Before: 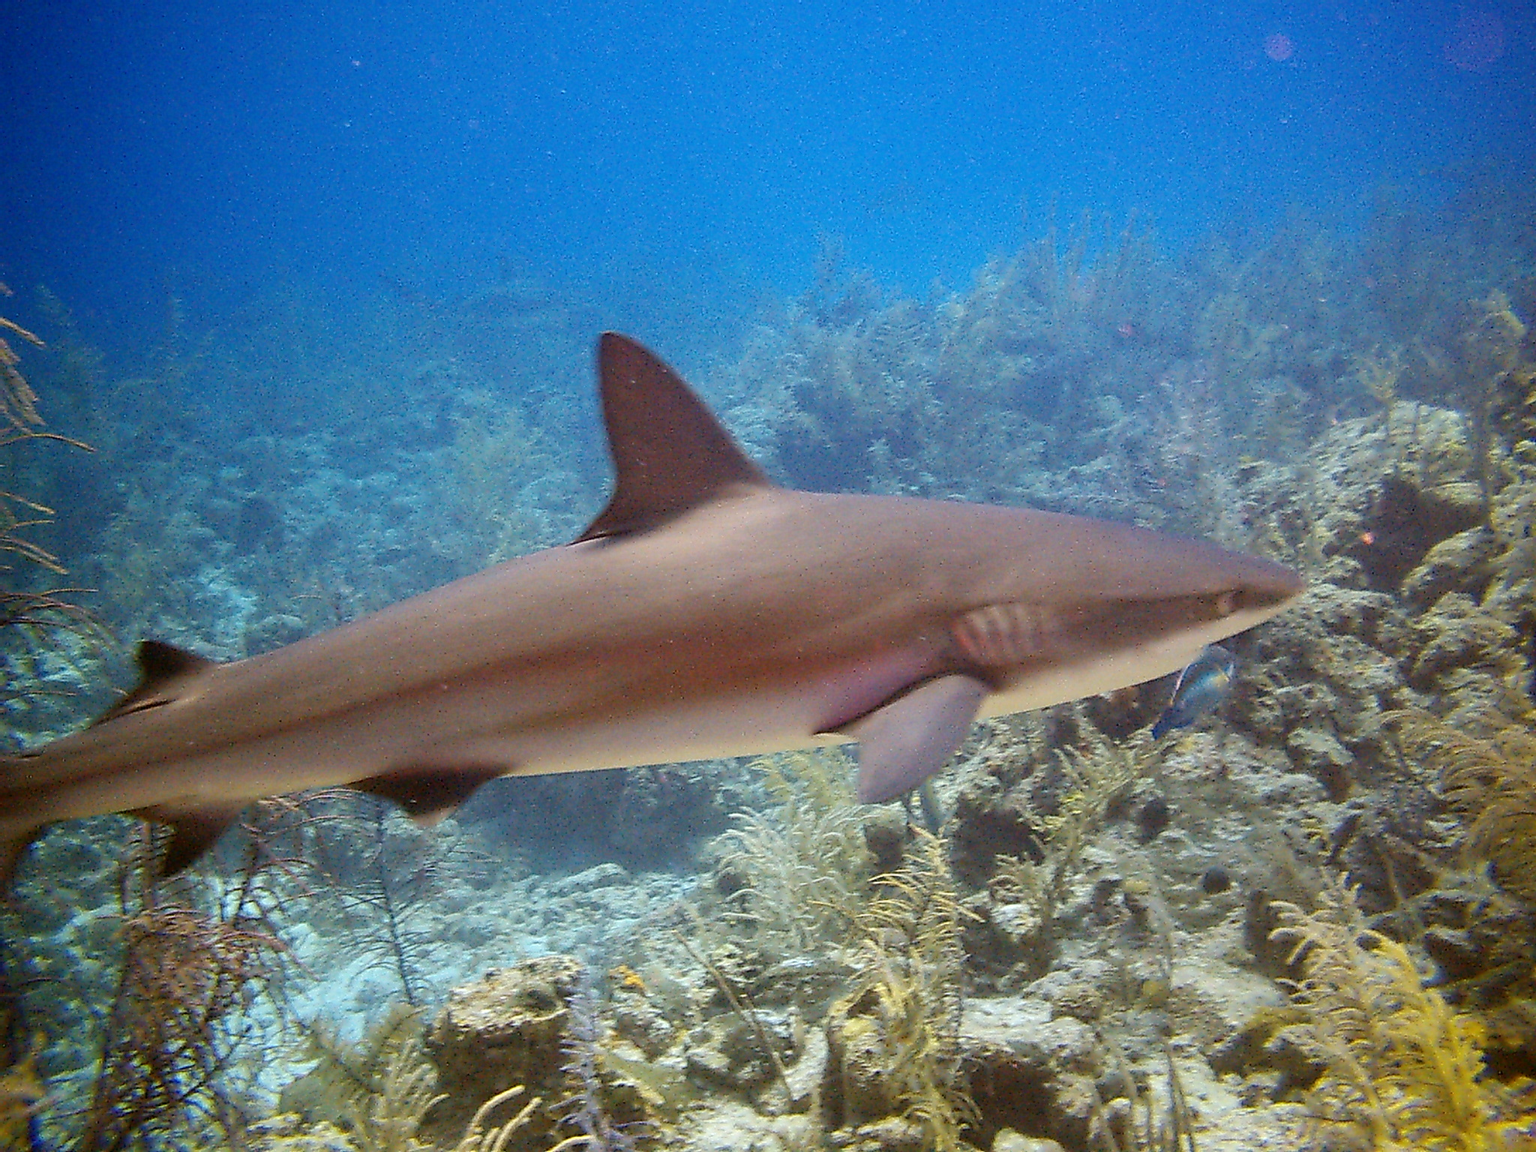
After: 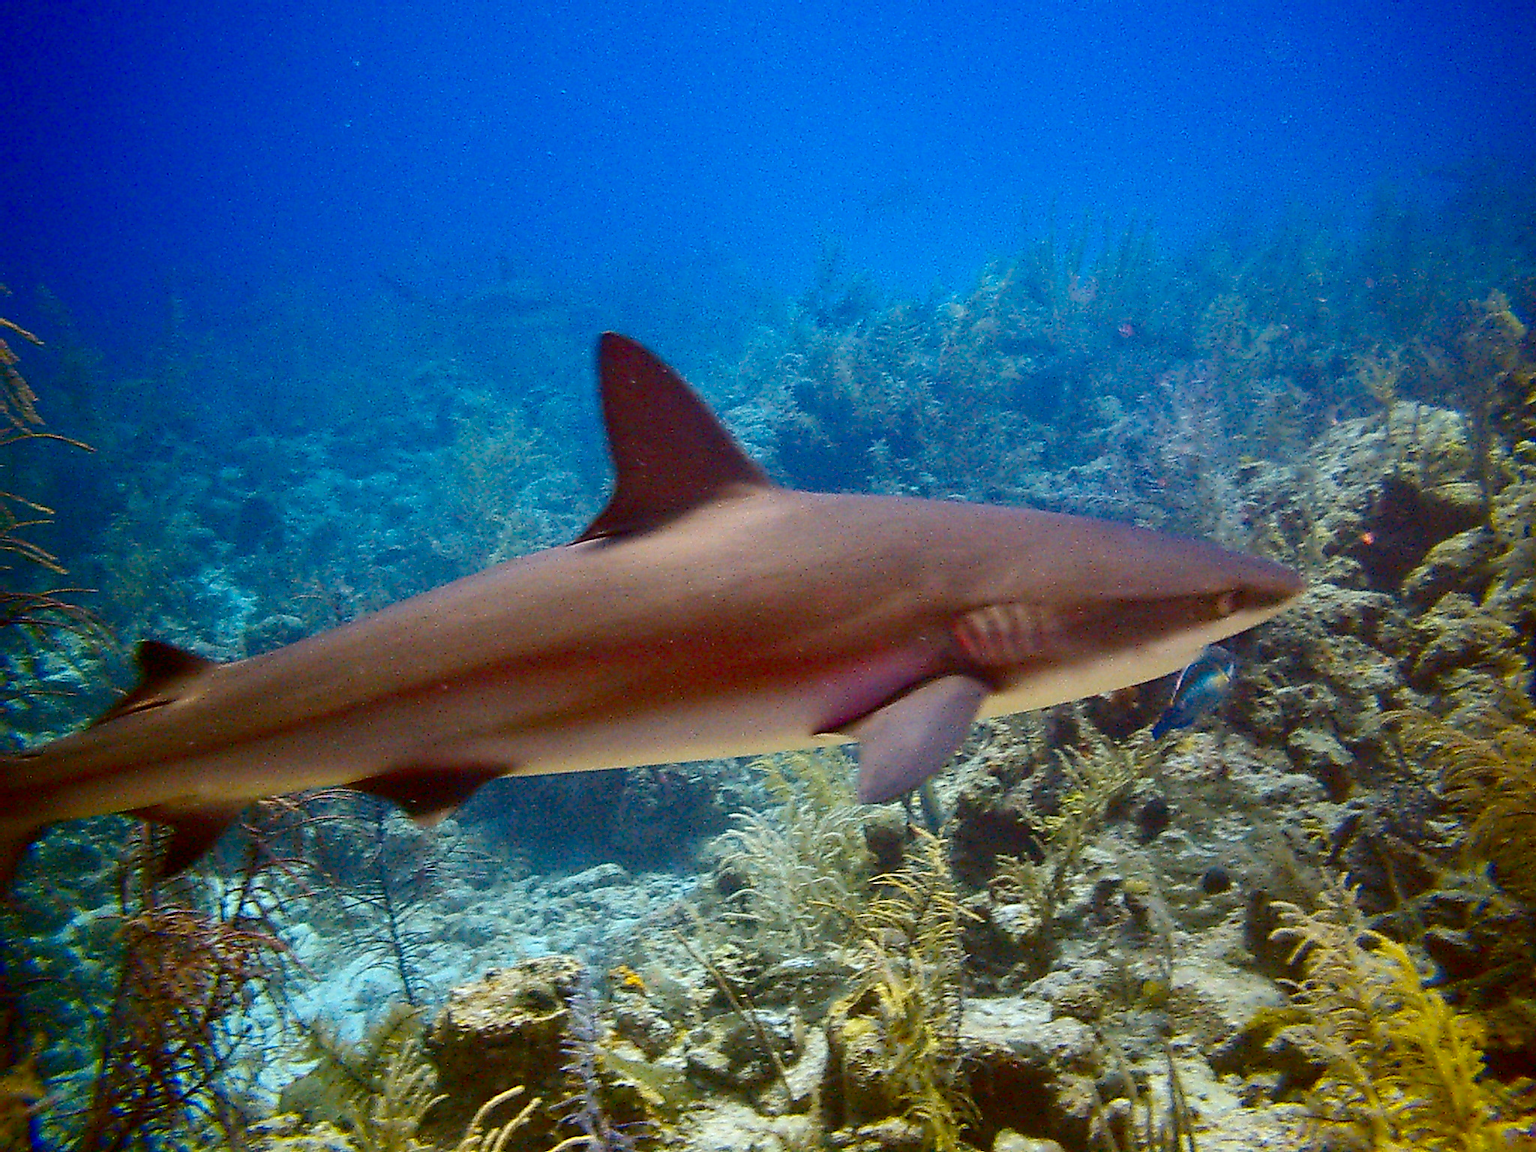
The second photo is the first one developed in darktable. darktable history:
levels: levels [0, 0.478, 1]
contrast brightness saturation: contrast 0.129, brightness -0.237, saturation 0.148
color balance rgb: perceptual saturation grading › global saturation 19.816%
